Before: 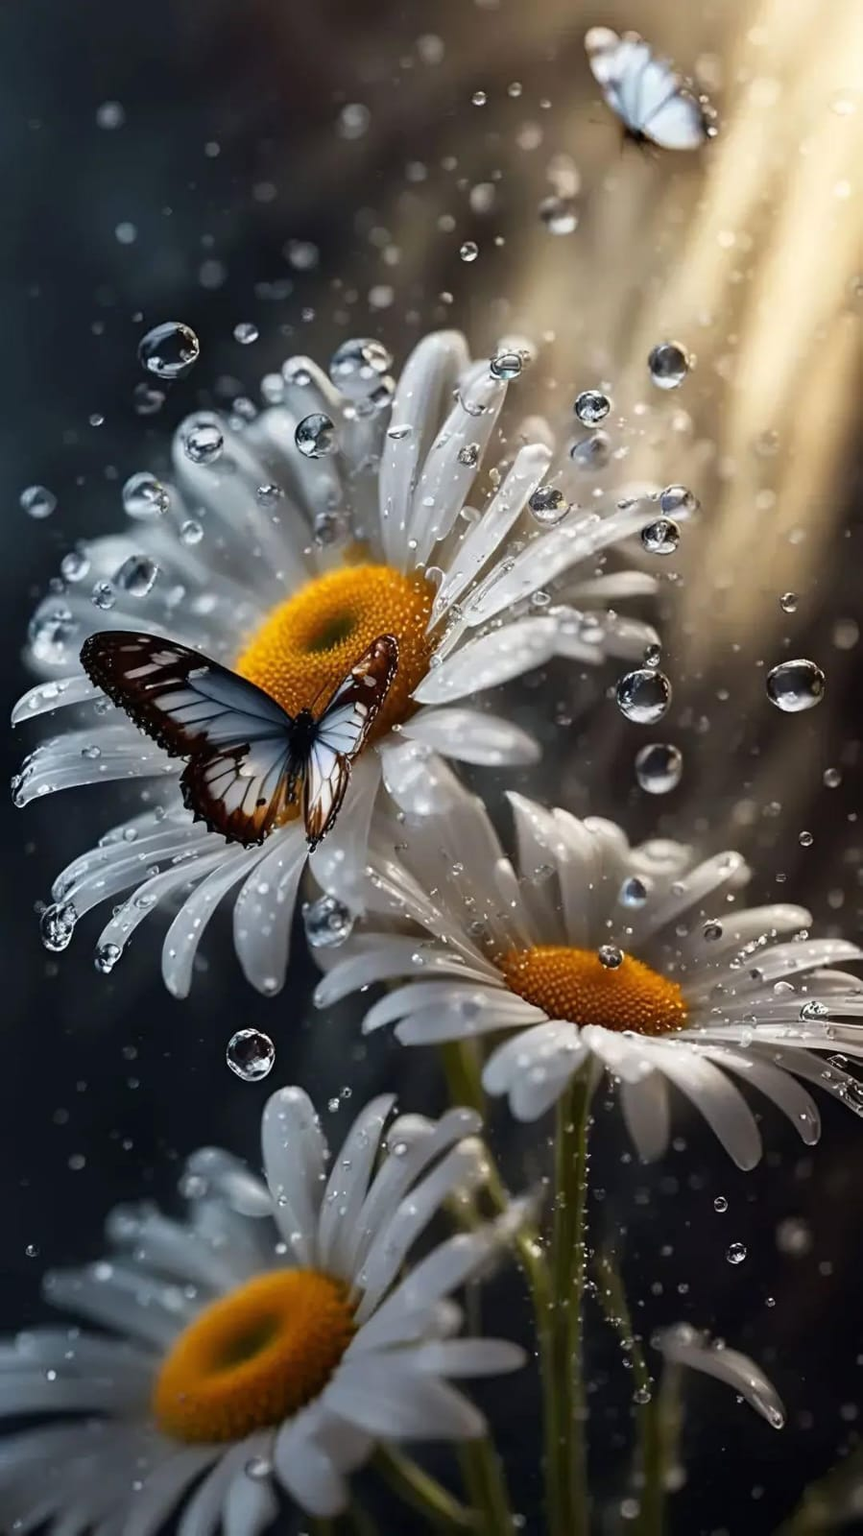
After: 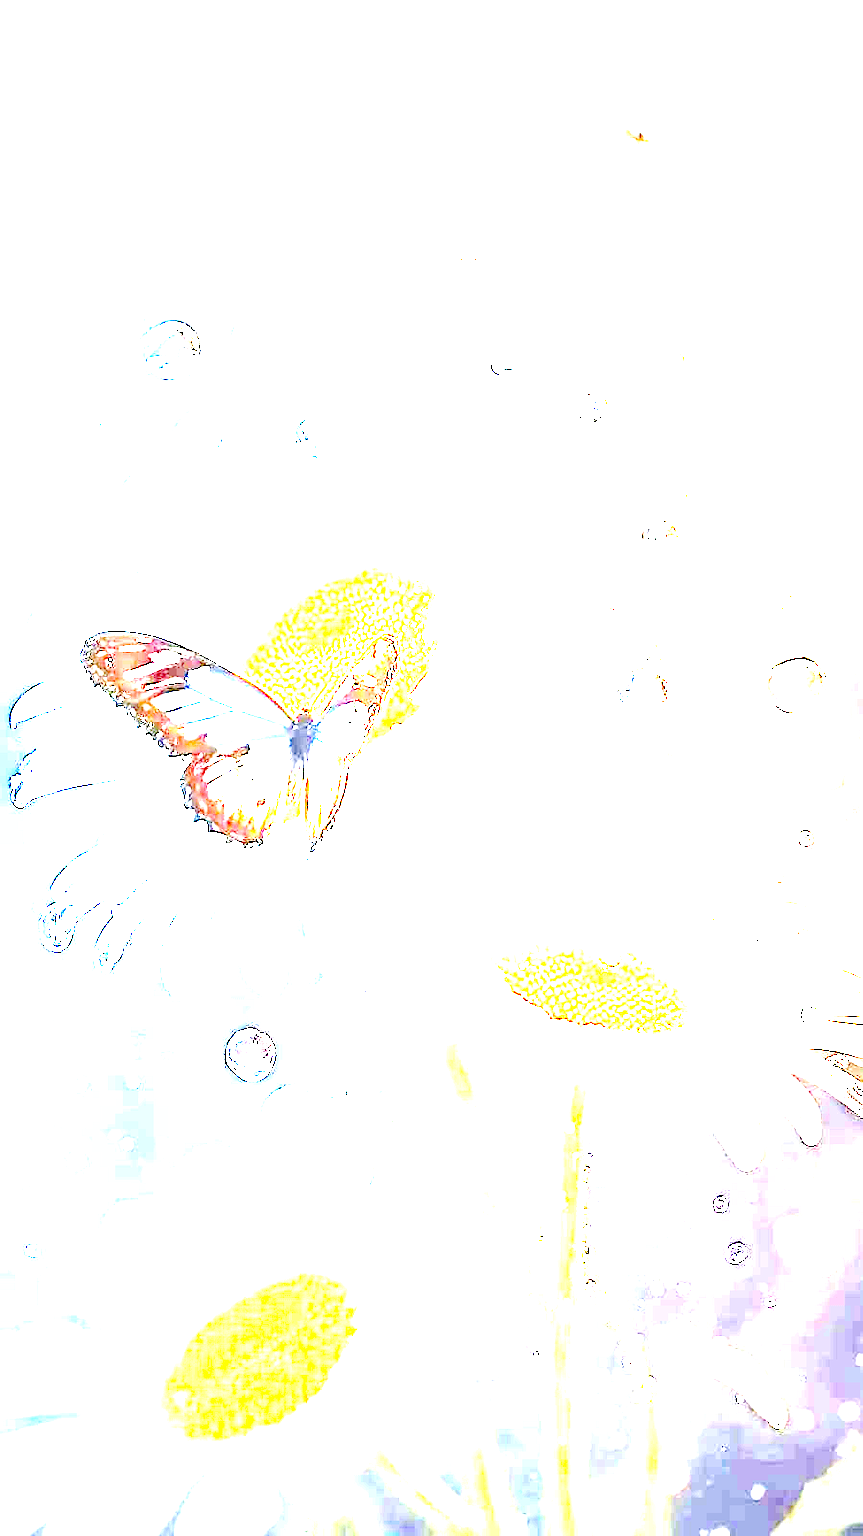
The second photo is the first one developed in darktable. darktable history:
exposure: exposure 7.949 EV, compensate highlight preservation false
